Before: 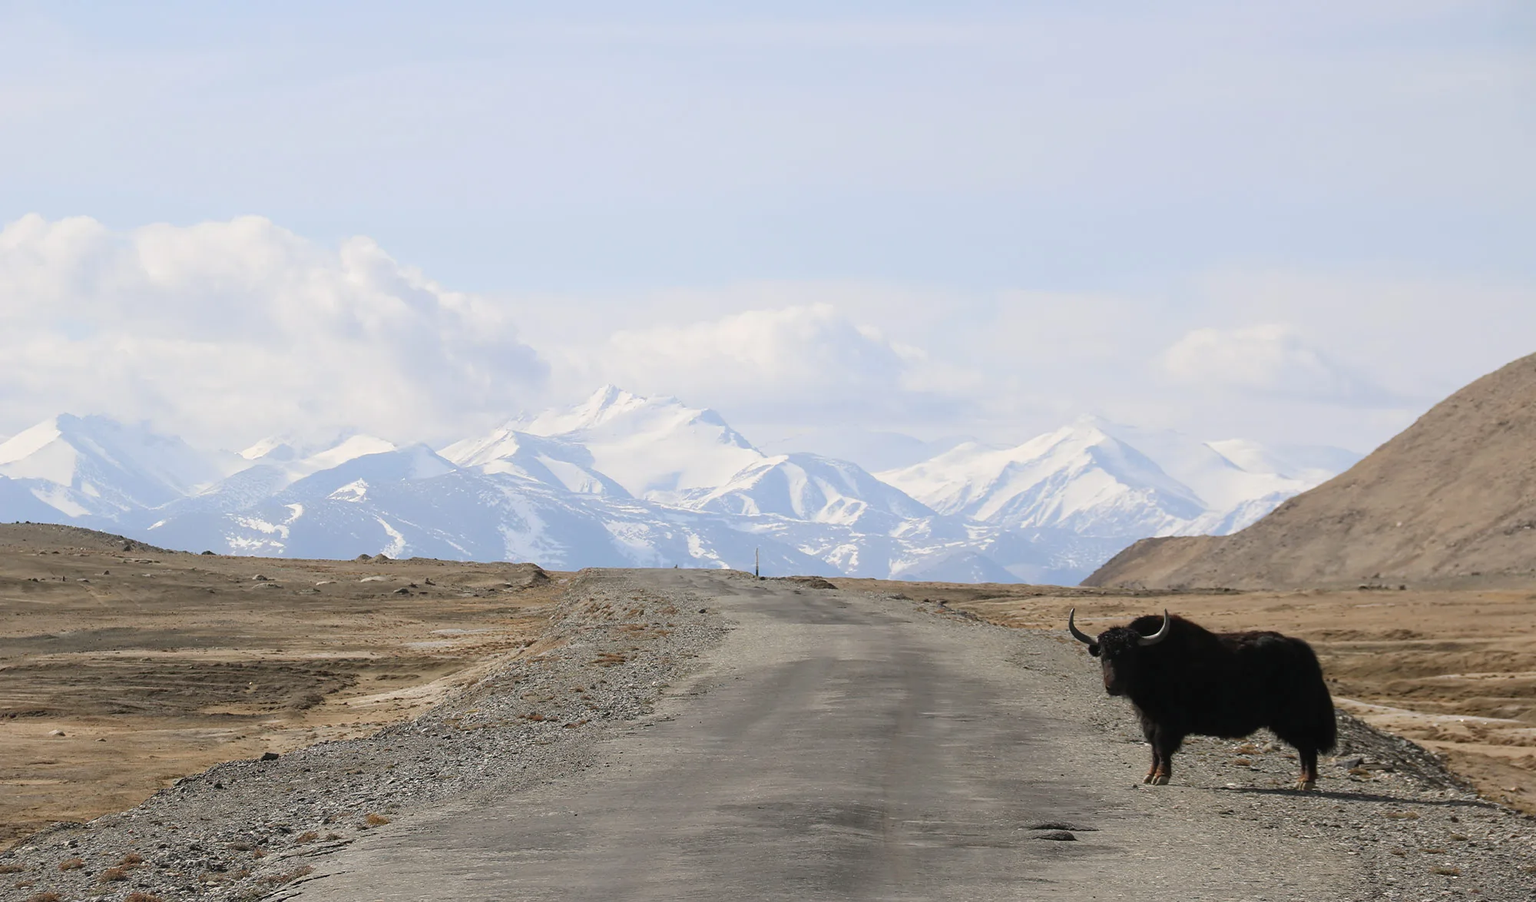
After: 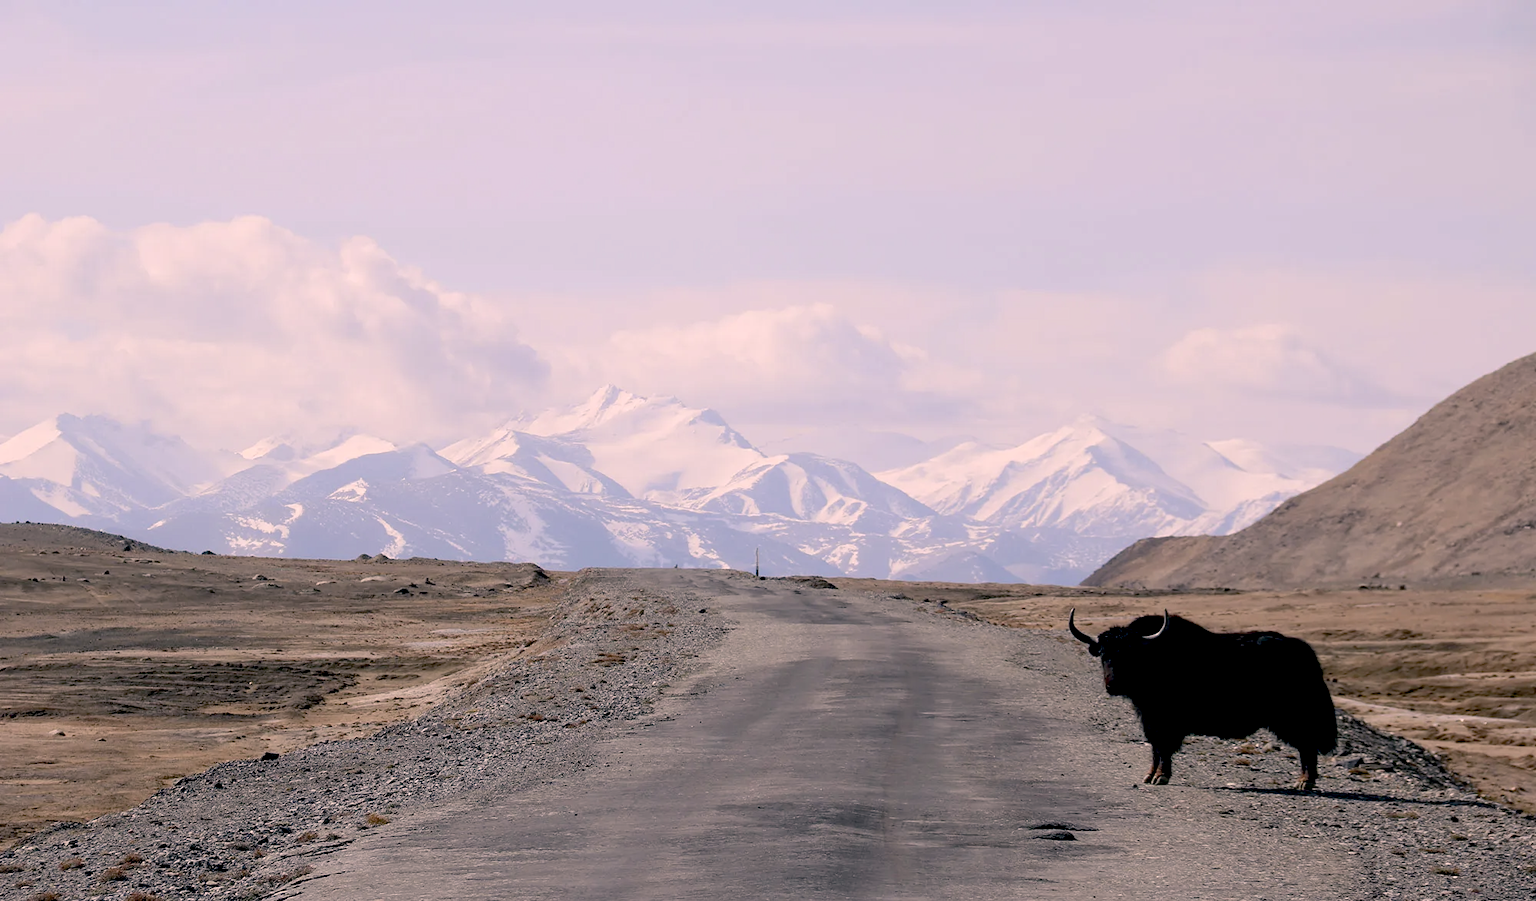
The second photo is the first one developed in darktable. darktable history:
color correction: highlights a* 14.46, highlights b* 5.85, shadows a* -5.53, shadows b* -15.24, saturation 0.85
exposure: black level correction 0.029, exposure -0.073 EV, compensate highlight preservation false
